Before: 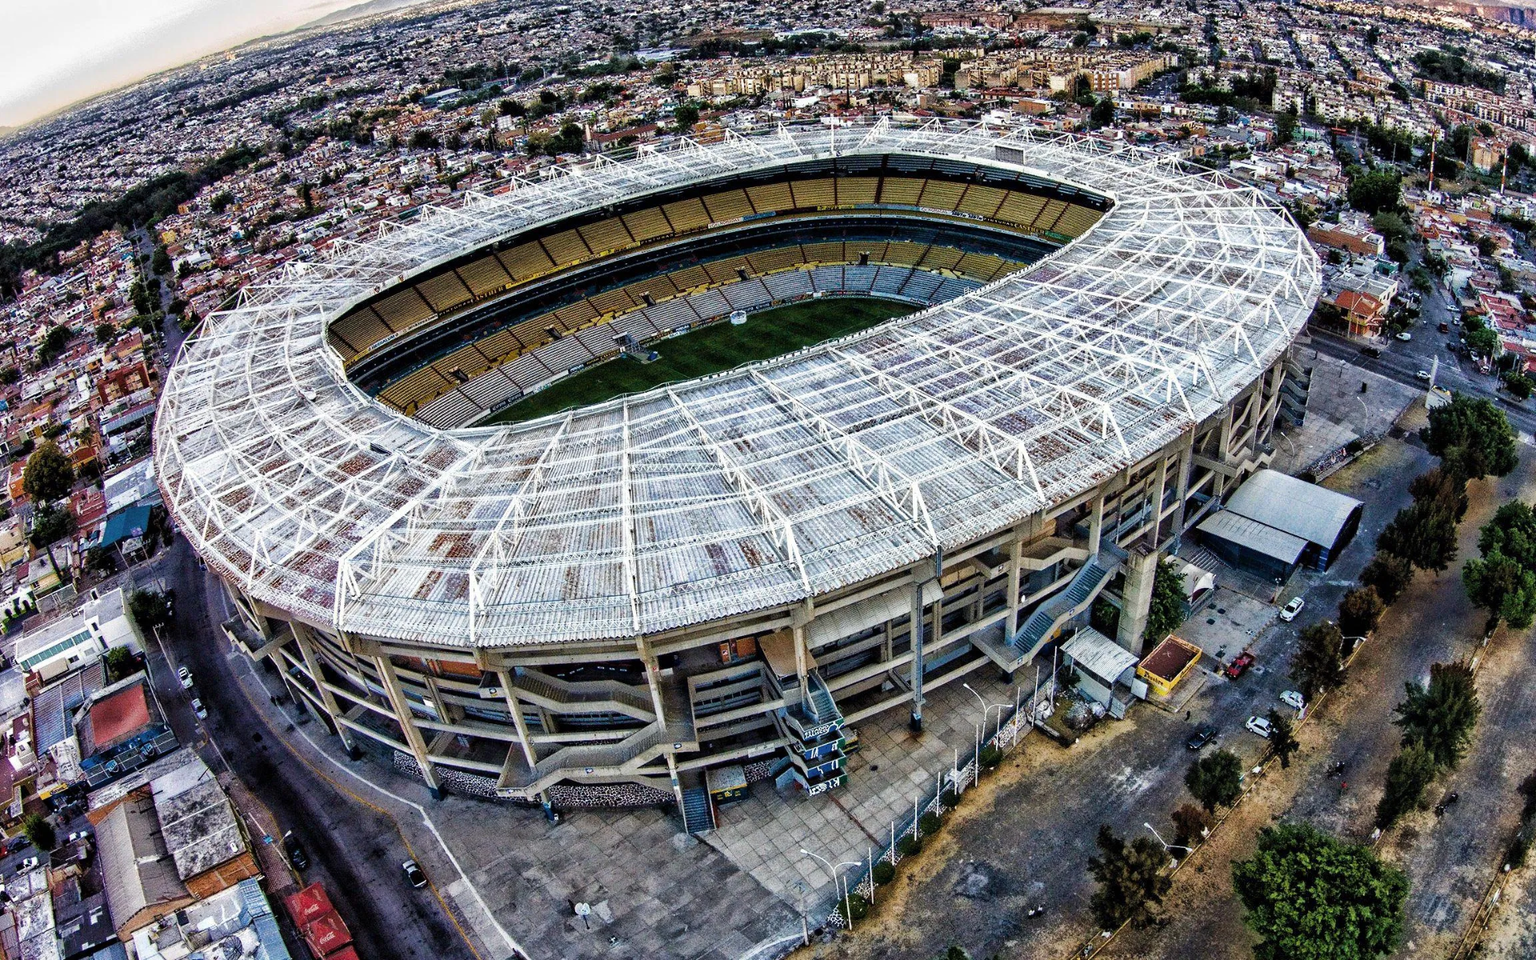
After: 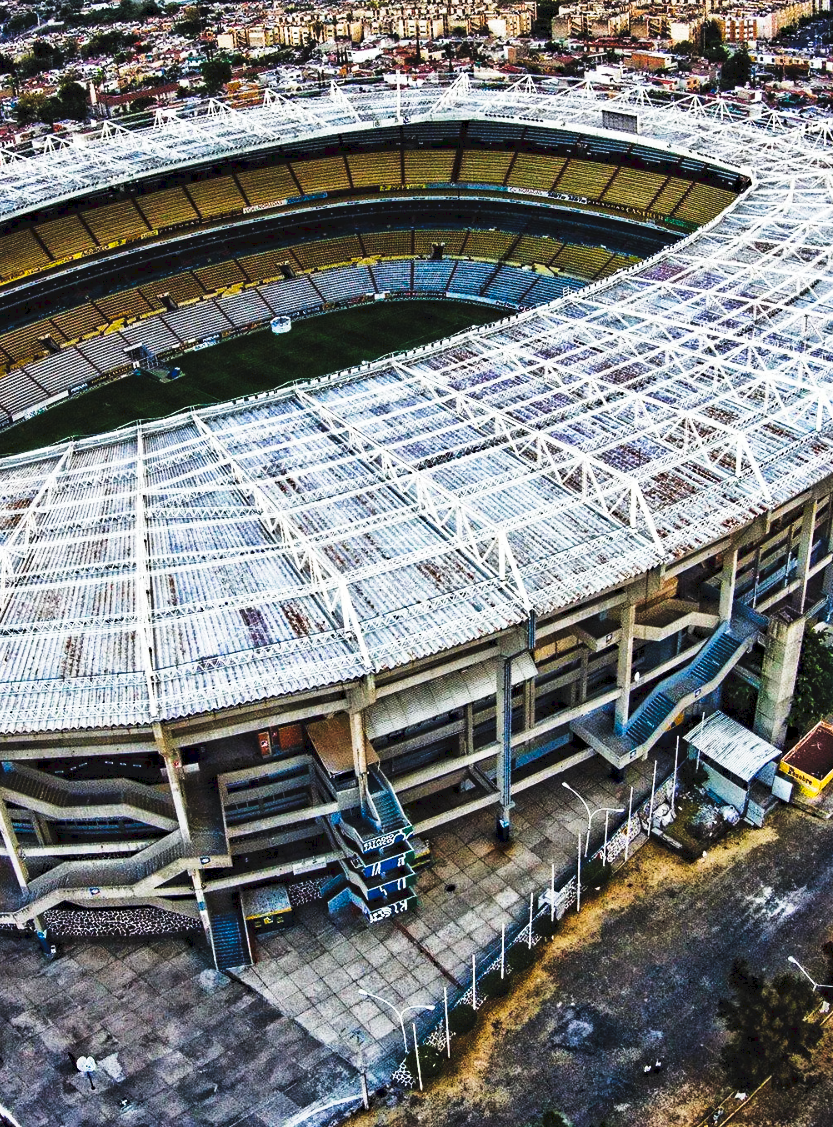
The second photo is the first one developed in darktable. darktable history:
haze removal: compatibility mode true, adaptive false
tone curve: curves: ch0 [(0, 0) (0.003, 0.06) (0.011, 0.059) (0.025, 0.065) (0.044, 0.076) (0.069, 0.088) (0.1, 0.102) (0.136, 0.116) (0.177, 0.137) (0.224, 0.169) (0.277, 0.214) (0.335, 0.271) (0.399, 0.356) (0.468, 0.459) (0.543, 0.579) (0.623, 0.705) (0.709, 0.823) (0.801, 0.918) (0.898, 0.963) (1, 1)], preserve colors none
crop: left 33.452%, top 6.025%, right 23.155%
